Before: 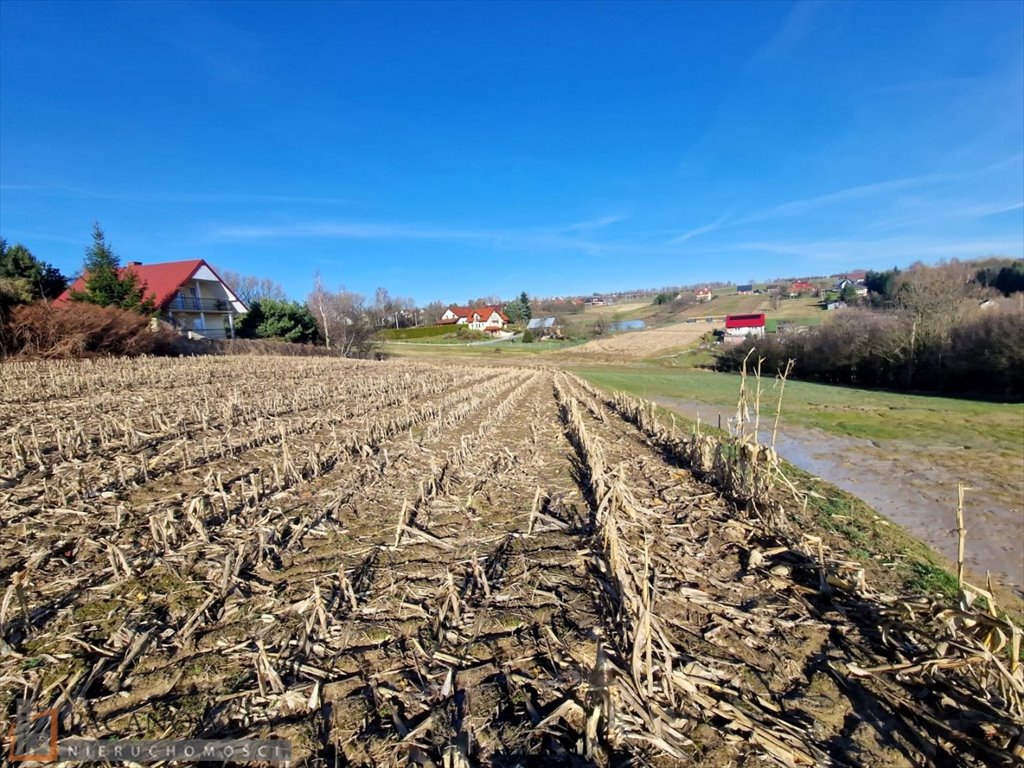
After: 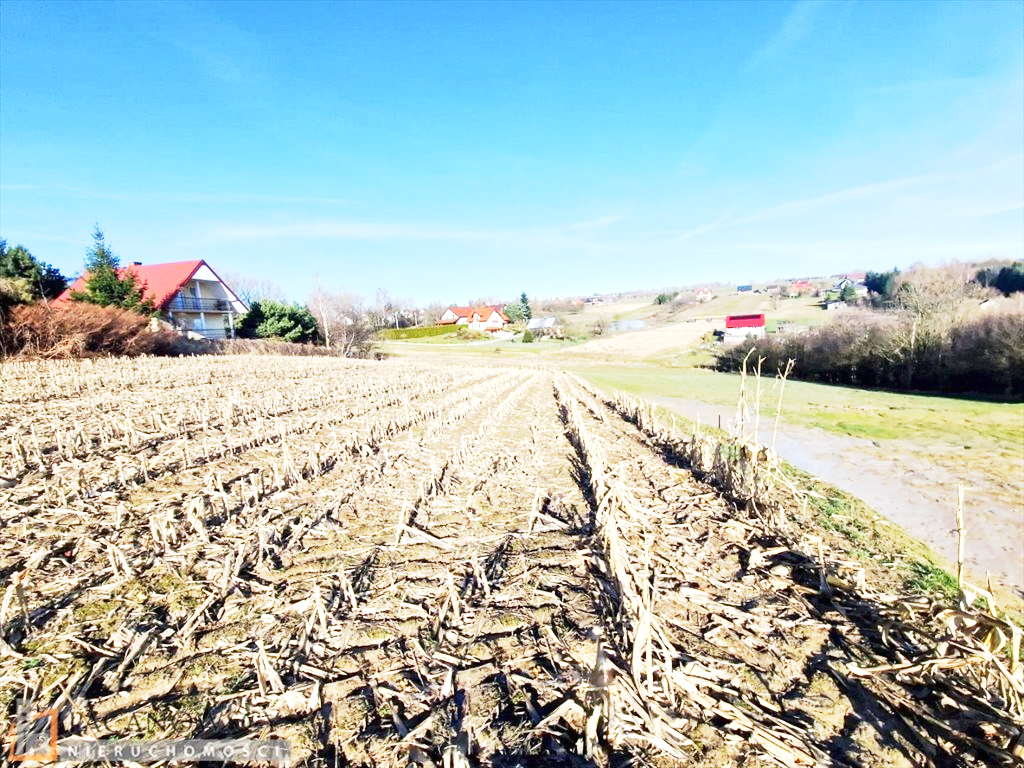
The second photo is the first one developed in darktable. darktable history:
exposure: black level correction 0, exposure 1.37 EV, compensate highlight preservation false
contrast brightness saturation: contrast 0.028, brightness -0.039
base curve: curves: ch0 [(0, 0) (0.088, 0.125) (0.176, 0.251) (0.354, 0.501) (0.613, 0.749) (1, 0.877)], preserve colors none
